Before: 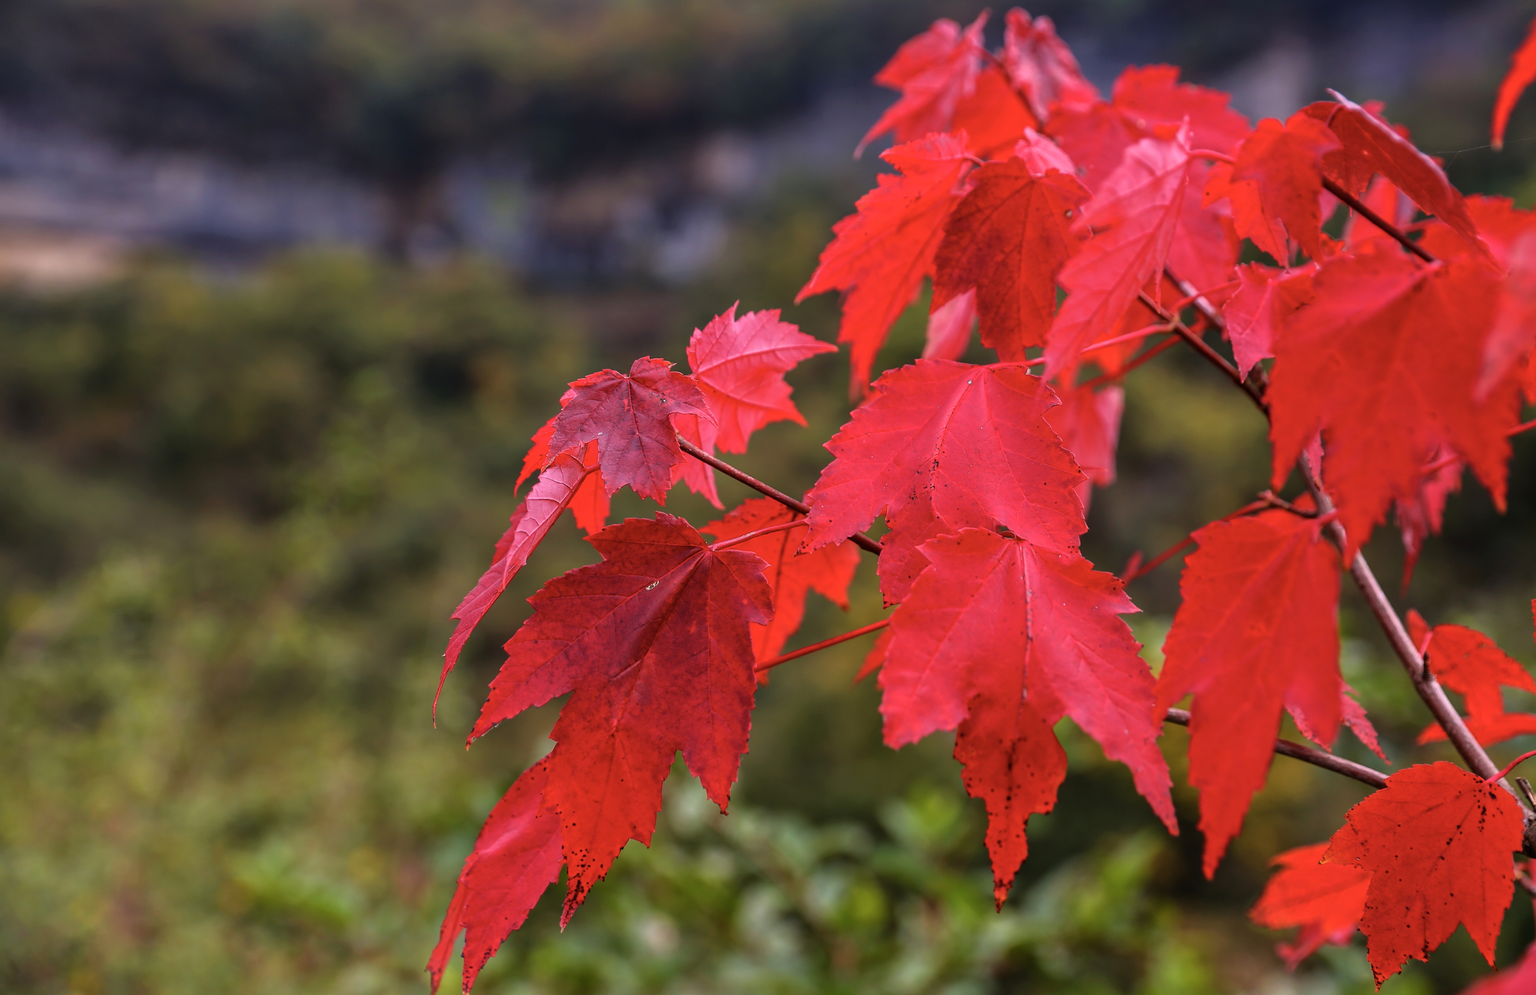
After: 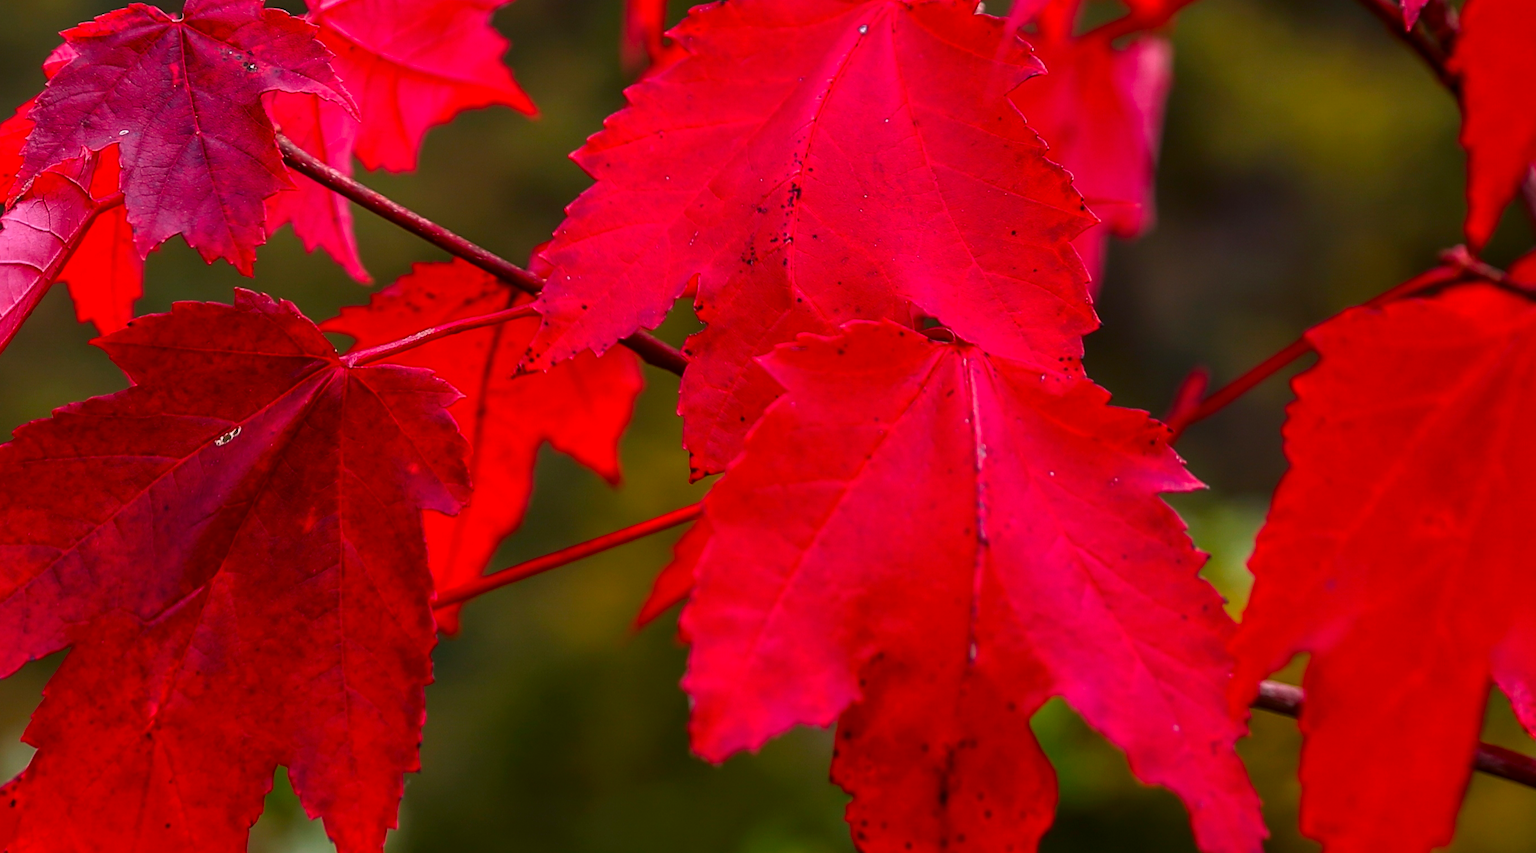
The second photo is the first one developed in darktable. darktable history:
contrast brightness saturation: contrast 0.066, brightness -0.151, saturation 0.113
crop: left 35.057%, top 36.96%, right 14.941%, bottom 20.105%
